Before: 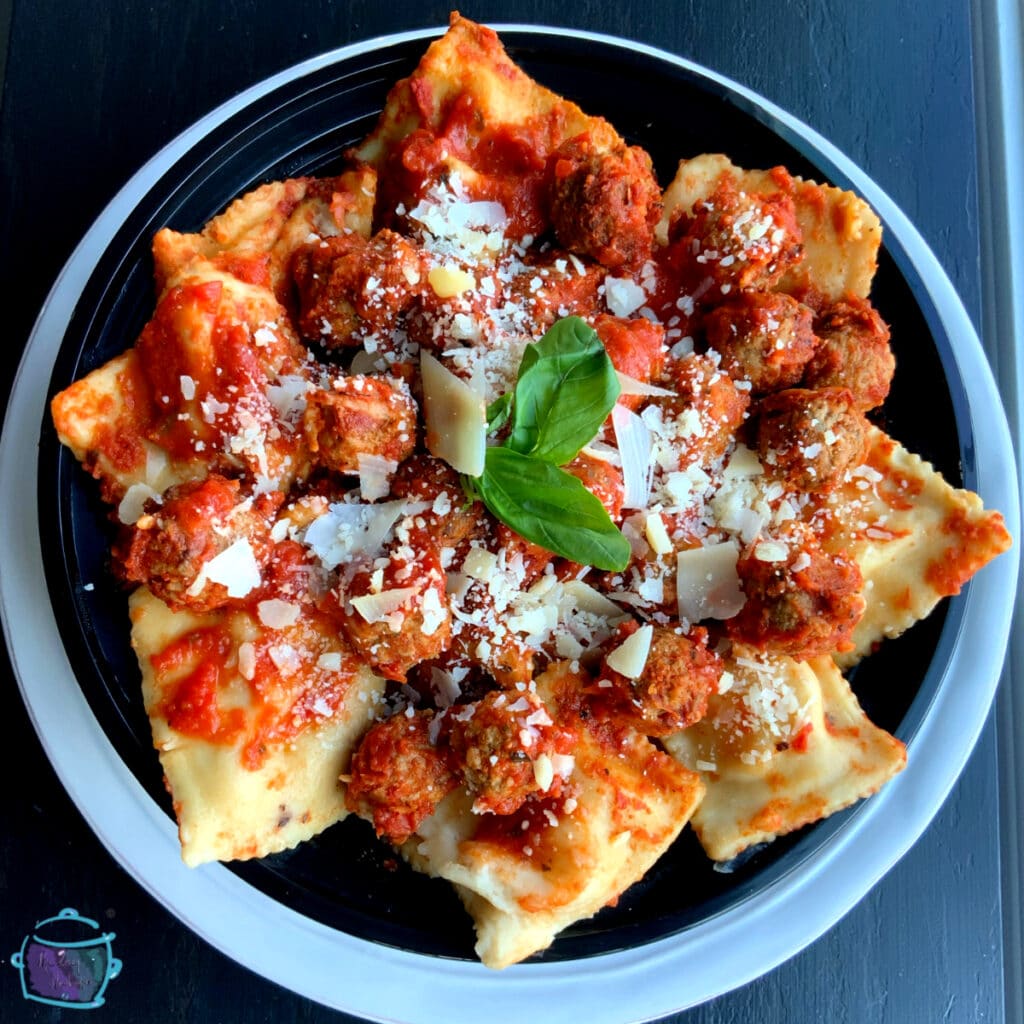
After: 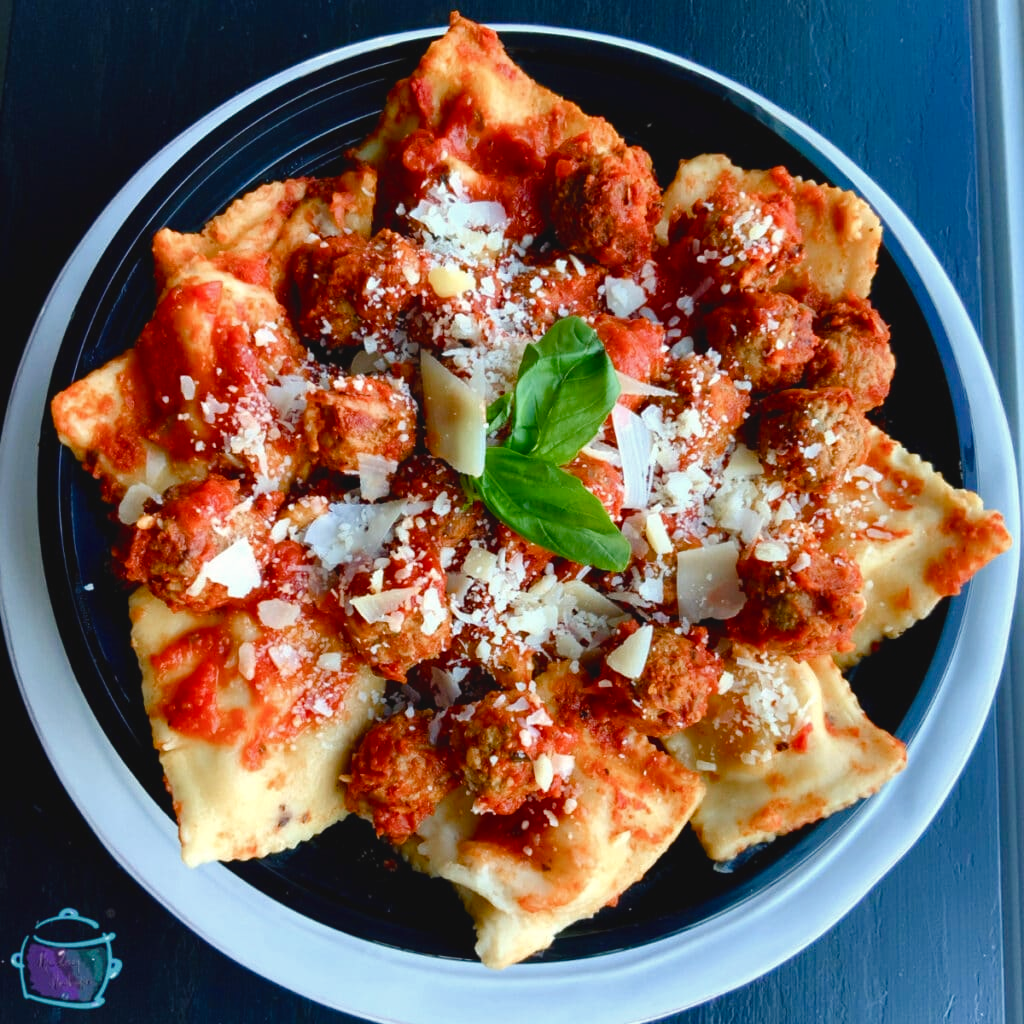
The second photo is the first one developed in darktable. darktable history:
color balance rgb: highlights gain › chroma 1.031%, highlights gain › hue 70.7°, global offset › luminance 0.489%, perceptual saturation grading › global saturation 20%, perceptual saturation grading › highlights -50.002%, perceptual saturation grading › shadows 30.886%, global vibrance 20%
